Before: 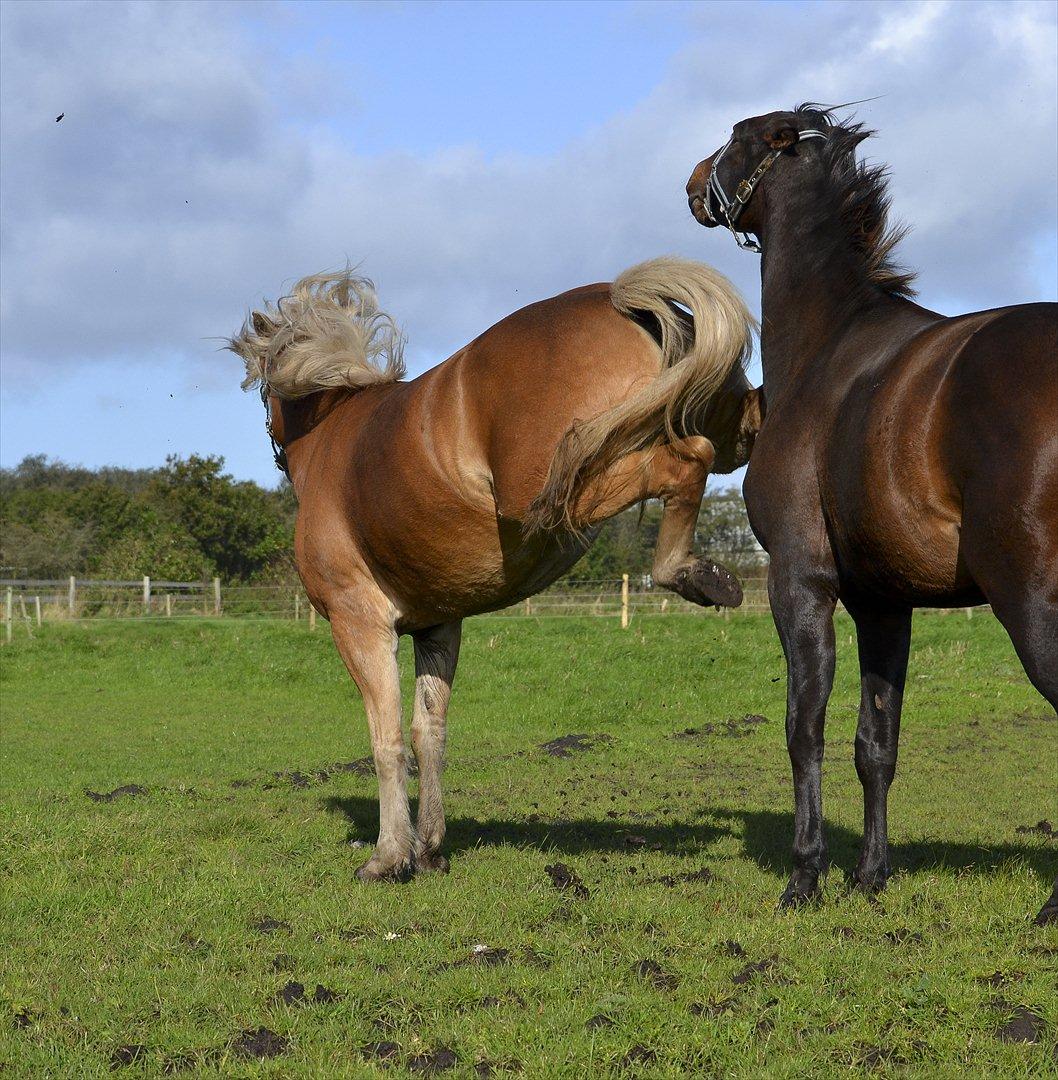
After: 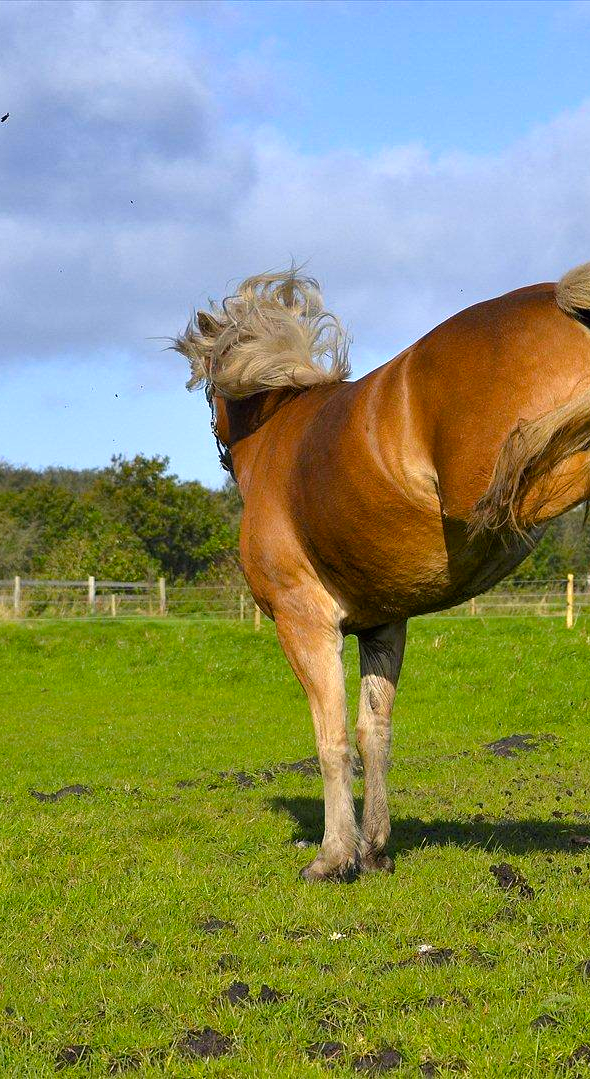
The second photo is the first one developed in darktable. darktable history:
crop: left 5.288%, right 38.919%
color balance rgb: highlights gain › chroma 1.012%, highlights gain › hue 60.02°, perceptual saturation grading › global saturation 25.668%, perceptual brilliance grading › global brilliance 9.19%, perceptual brilliance grading › shadows 14.311%, global vibrance 14.699%
tone equalizer: -8 EV -0.549 EV, edges refinement/feathering 500, mask exposure compensation -1.57 EV, preserve details no
shadows and highlights: low approximation 0.01, soften with gaussian
